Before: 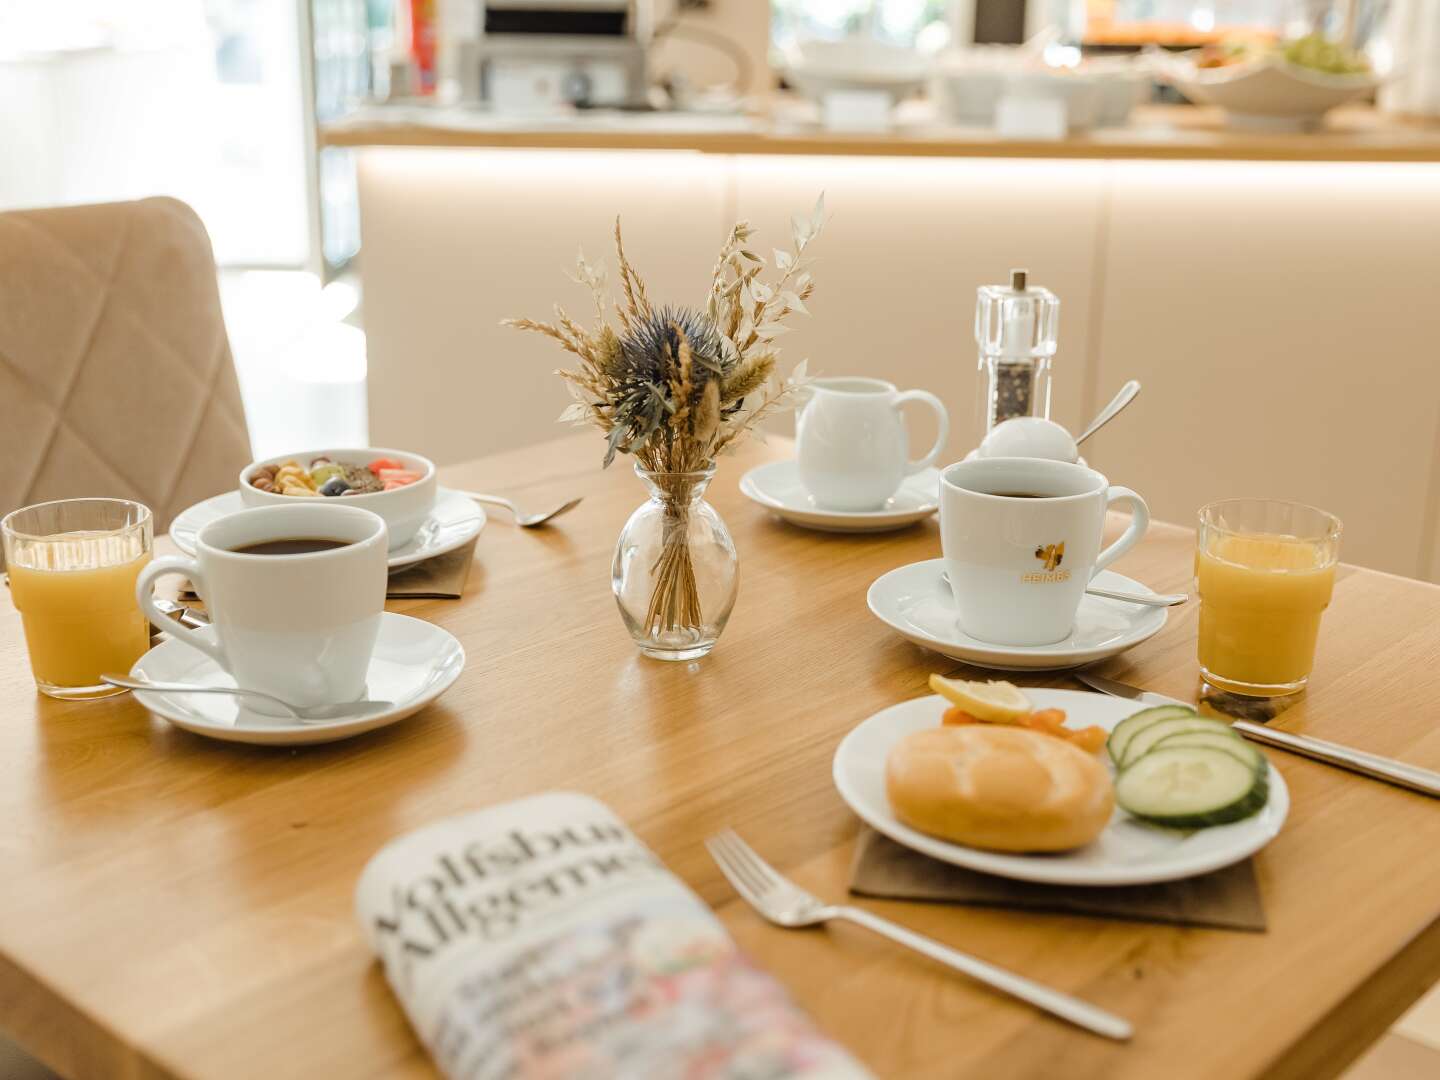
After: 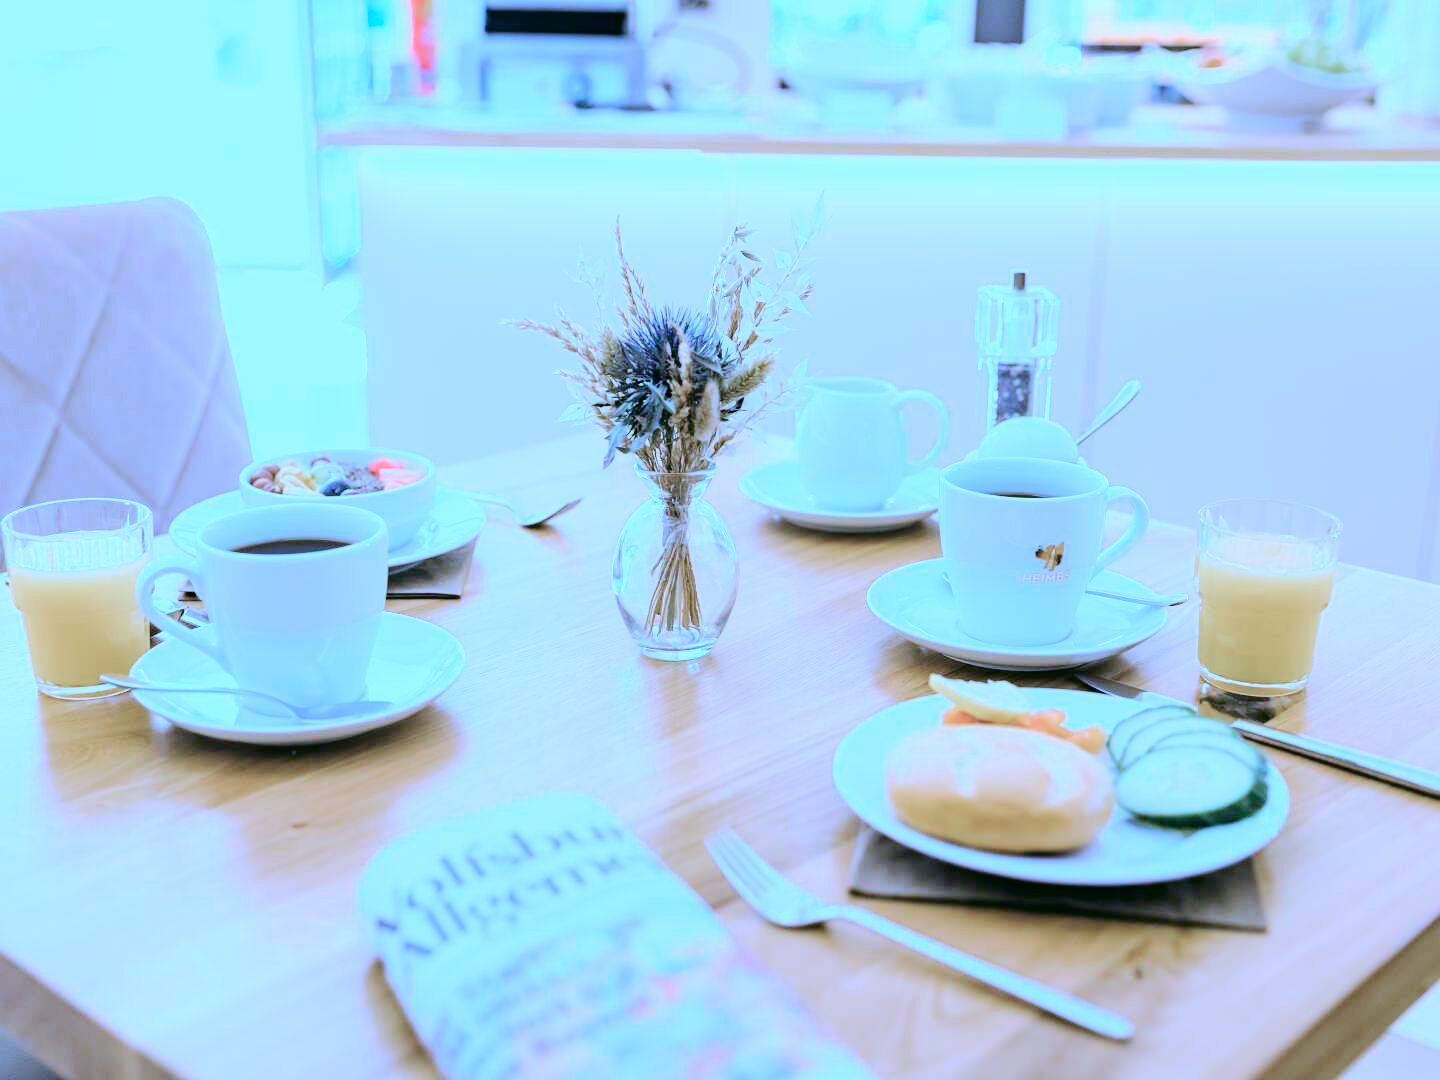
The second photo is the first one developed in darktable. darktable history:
exposure: black level correction 0.001, exposure -0.124 EV, compensate highlight preservation false
base curve: curves: ch0 [(0, 0) (0.008, 0.007) (0.022, 0.029) (0.048, 0.089) (0.092, 0.197) (0.191, 0.399) (0.275, 0.534) (0.357, 0.65) (0.477, 0.78) (0.542, 0.833) (0.799, 0.973) (1, 1)]
color calibration: illuminant as shot in camera, x 0.484, y 0.431, temperature 2443.58 K
color correction: highlights a* 4.31, highlights b* 4.97, shadows a* -7.06, shadows b* 4.82
